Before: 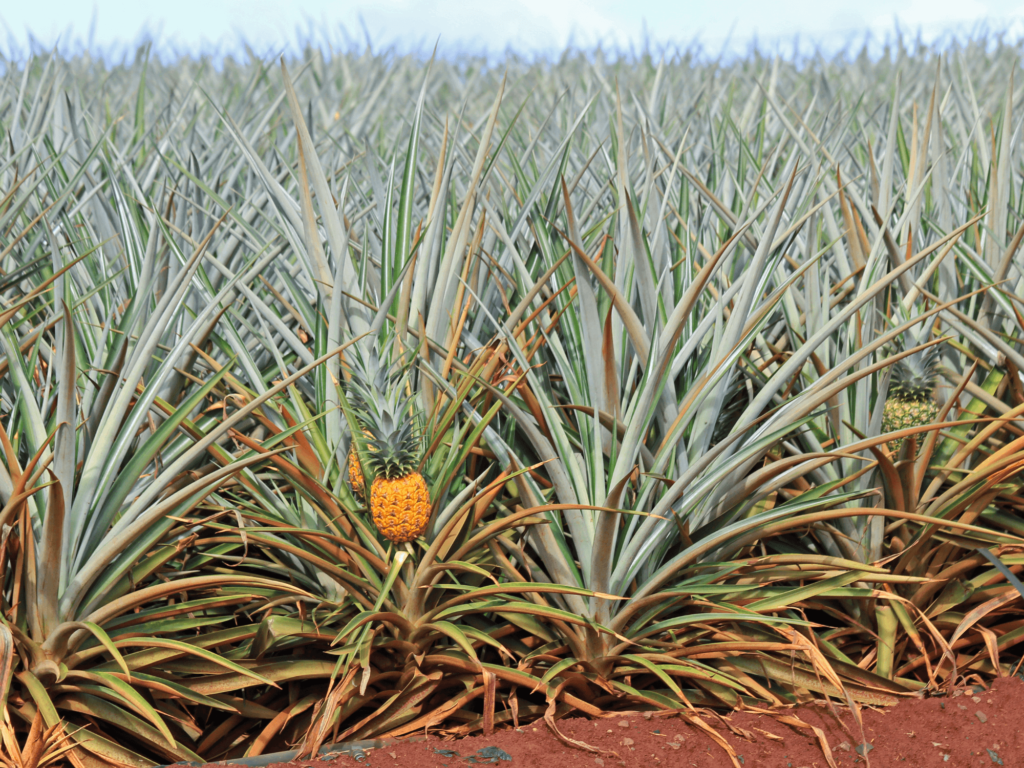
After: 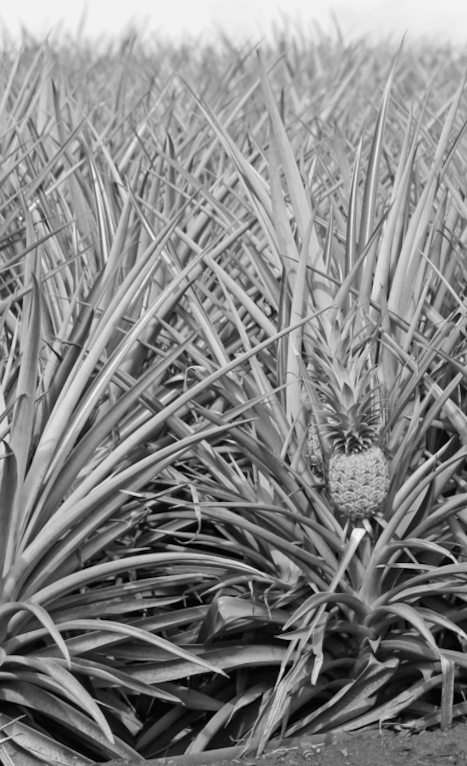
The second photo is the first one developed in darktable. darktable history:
crop and rotate: left 0%, top 0%, right 50.845%
monochrome: on, module defaults
rotate and perspective: rotation 0.215°, lens shift (vertical) -0.139, crop left 0.069, crop right 0.939, crop top 0.002, crop bottom 0.996
